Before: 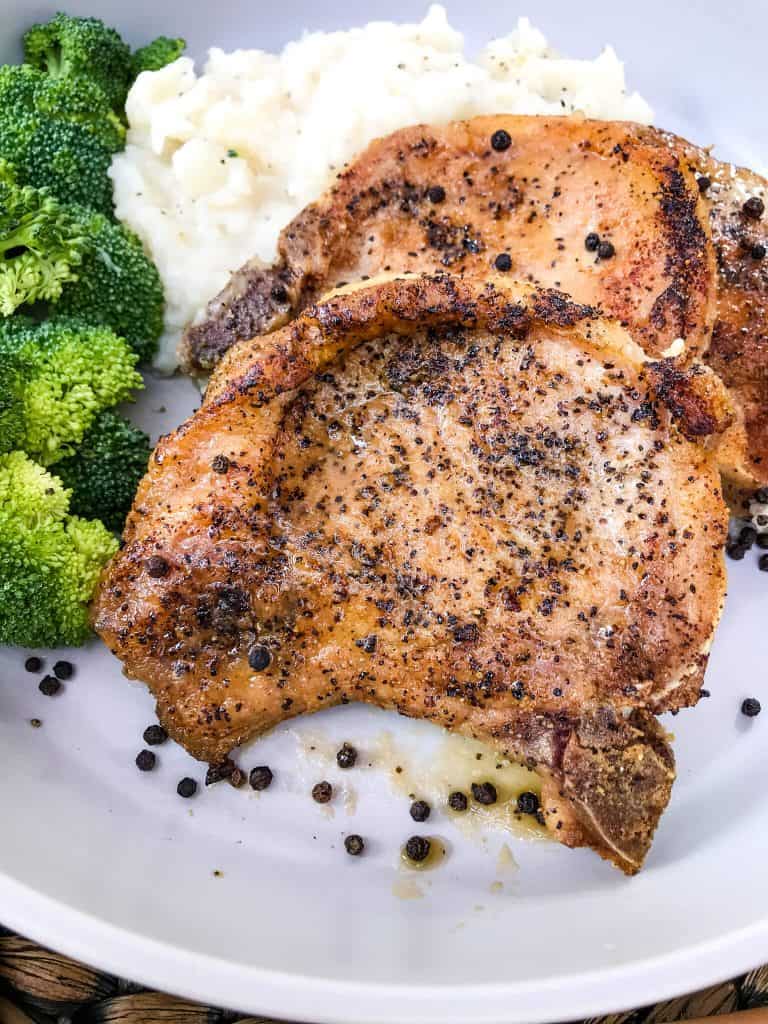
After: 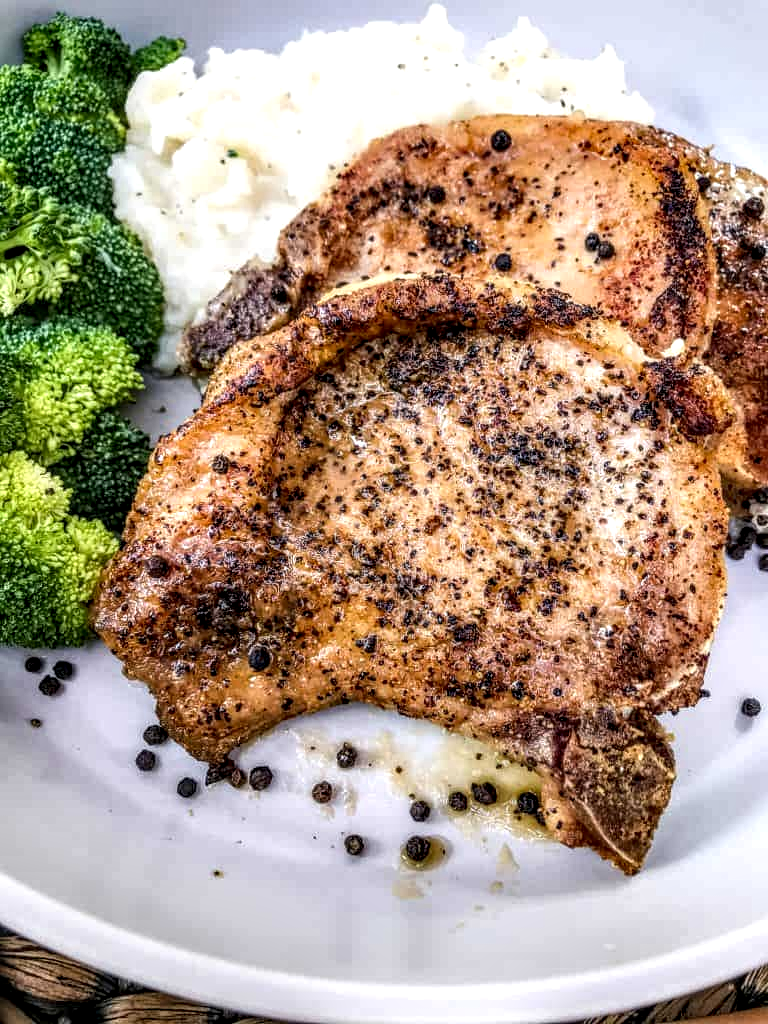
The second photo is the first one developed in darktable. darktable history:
local contrast: highlights 0%, shadows 5%, detail 182%
